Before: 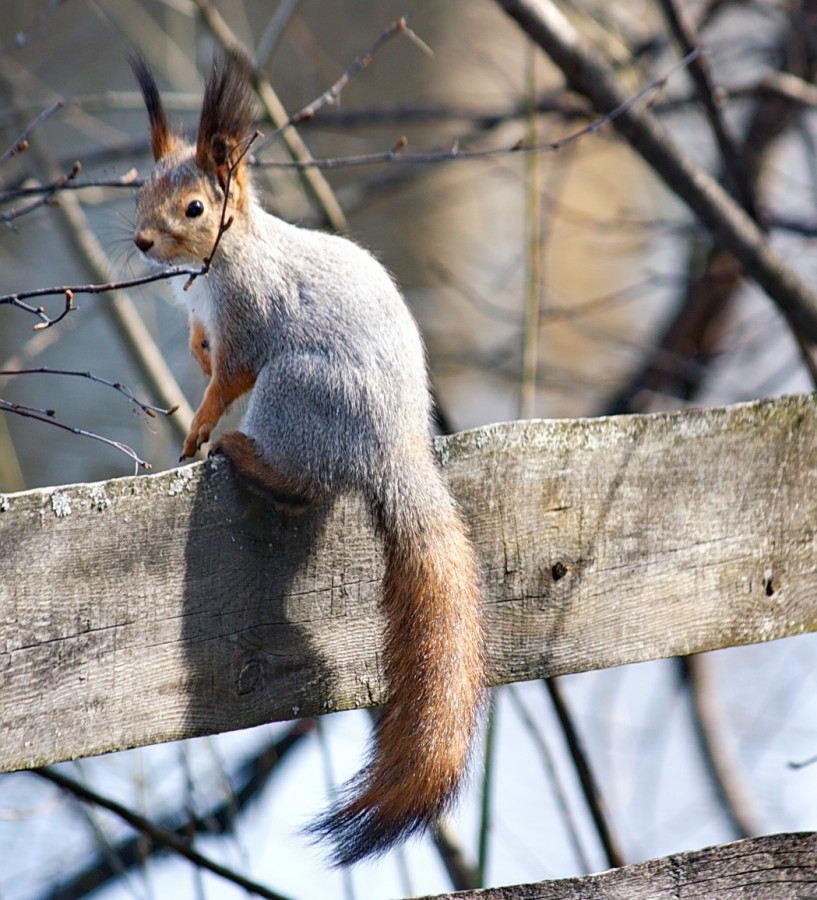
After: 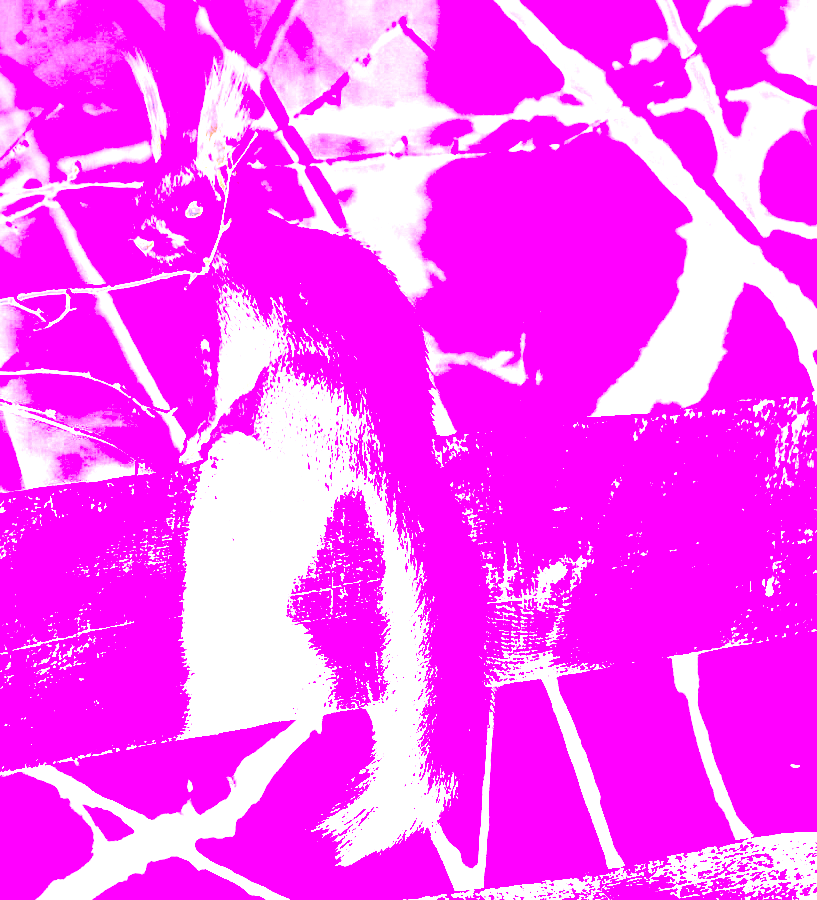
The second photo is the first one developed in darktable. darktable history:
graduated density: hue 238.83°, saturation 50%
white balance: red 8, blue 8
contrast brightness saturation: contrast 0.08, saturation 0.02
local contrast: on, module defaults
exposure: exposure 2.04 EV, compensate highlight preservation false
